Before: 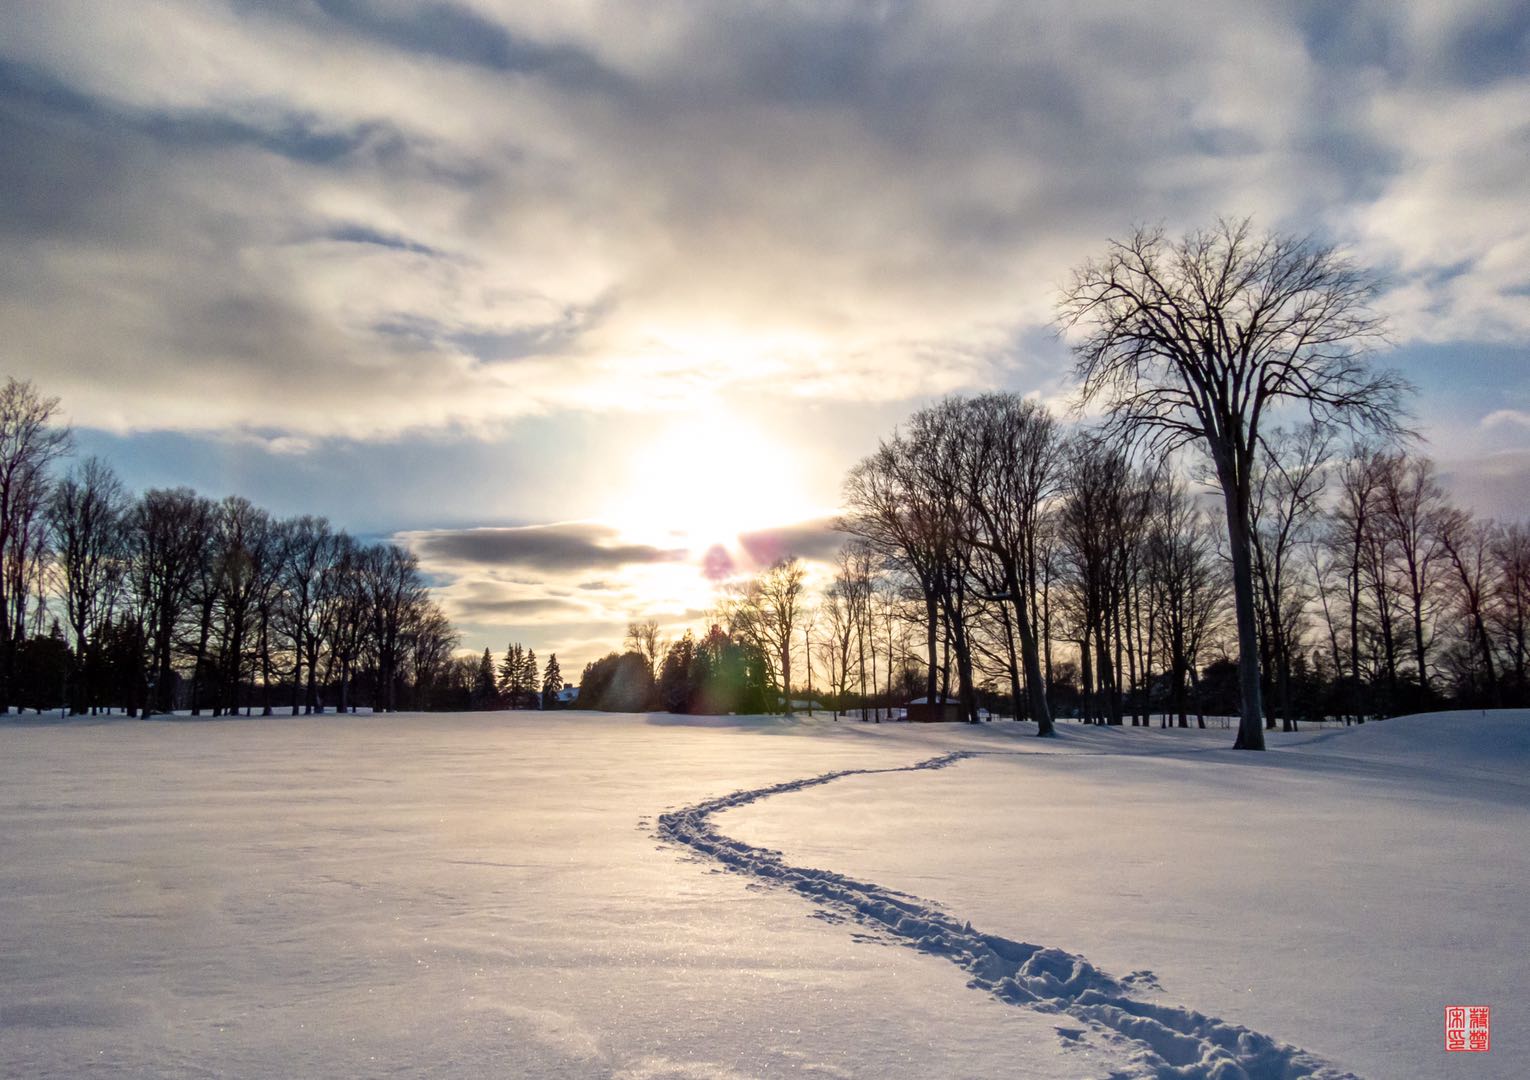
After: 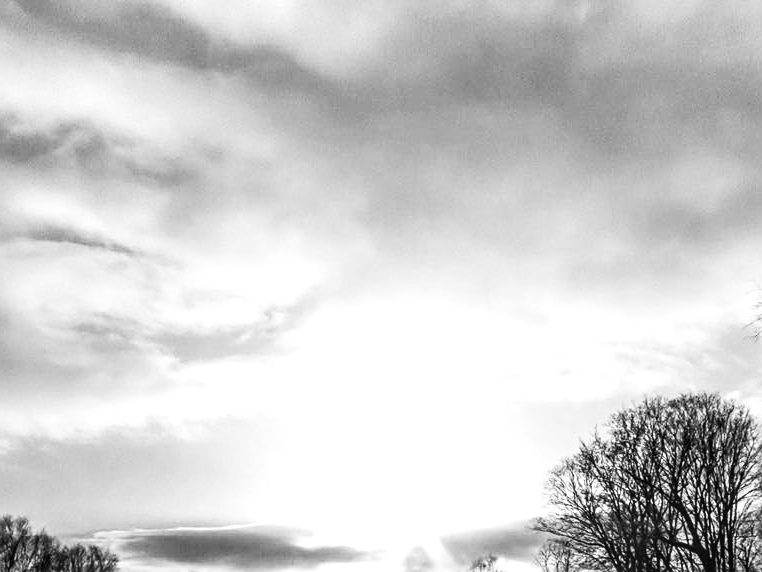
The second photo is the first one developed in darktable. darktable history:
crop: left 19.625%, right 30.548%, bottom 46.984%
sharpen: on, module defaults
local contrast: on, module defaults
contrast brightness saturation: contrast 0.257, brightness 0.017, saturation 0.879
color calibration: output gray [0.253, 0.26, 0.487, 0], illuminant custom, x 0.262, y 0.52, temperature 7030.27 K
exposure: compensate exposure bias true, compensate highlight preservation false
